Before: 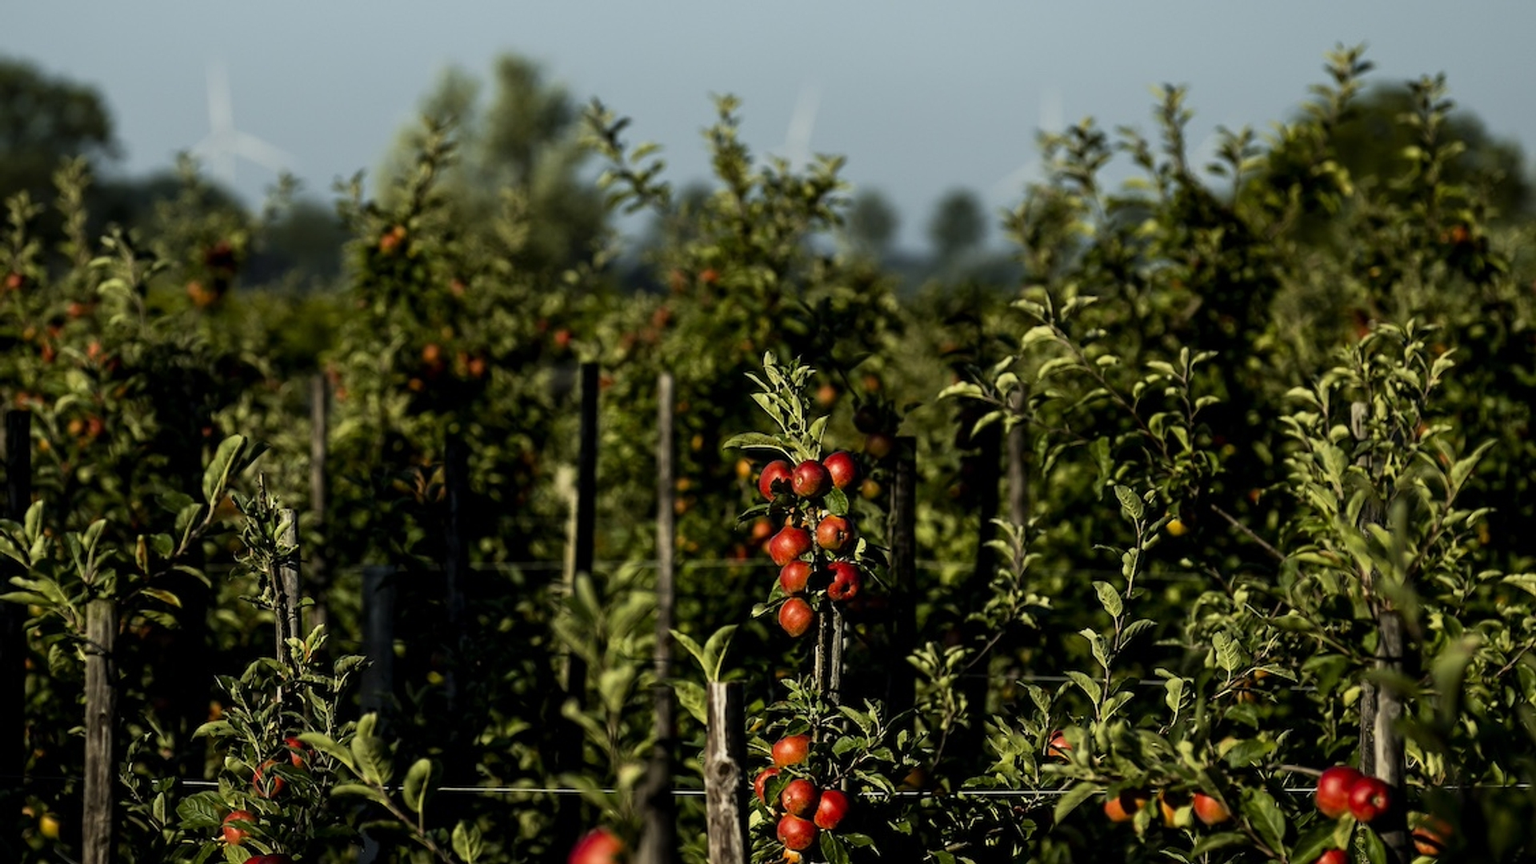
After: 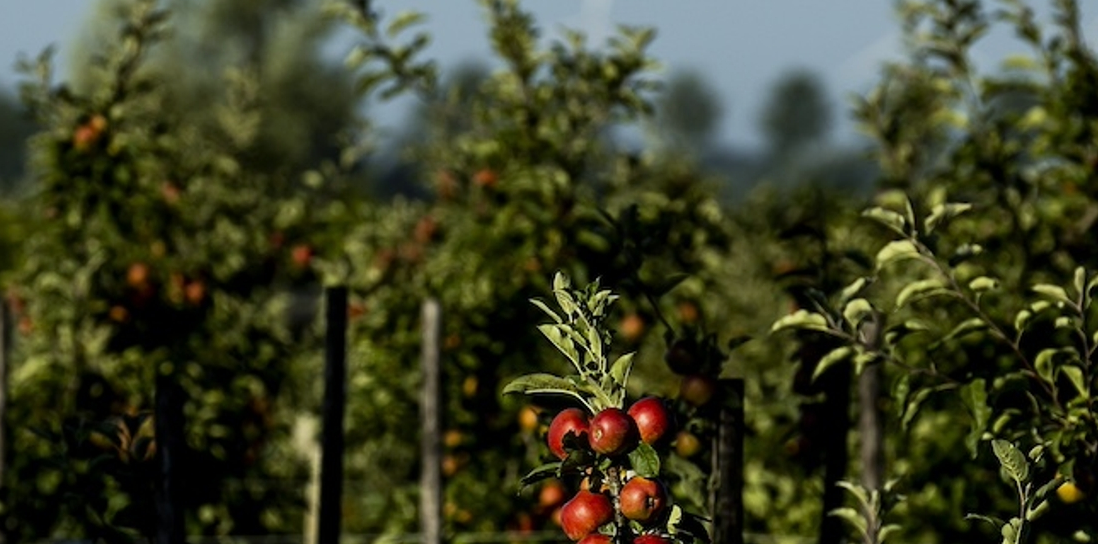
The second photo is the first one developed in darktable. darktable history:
crop: left 20.932%, top 15.471%, right 21.848%, bottom 34.081%
white balance: red 0.974, blue 1.044
